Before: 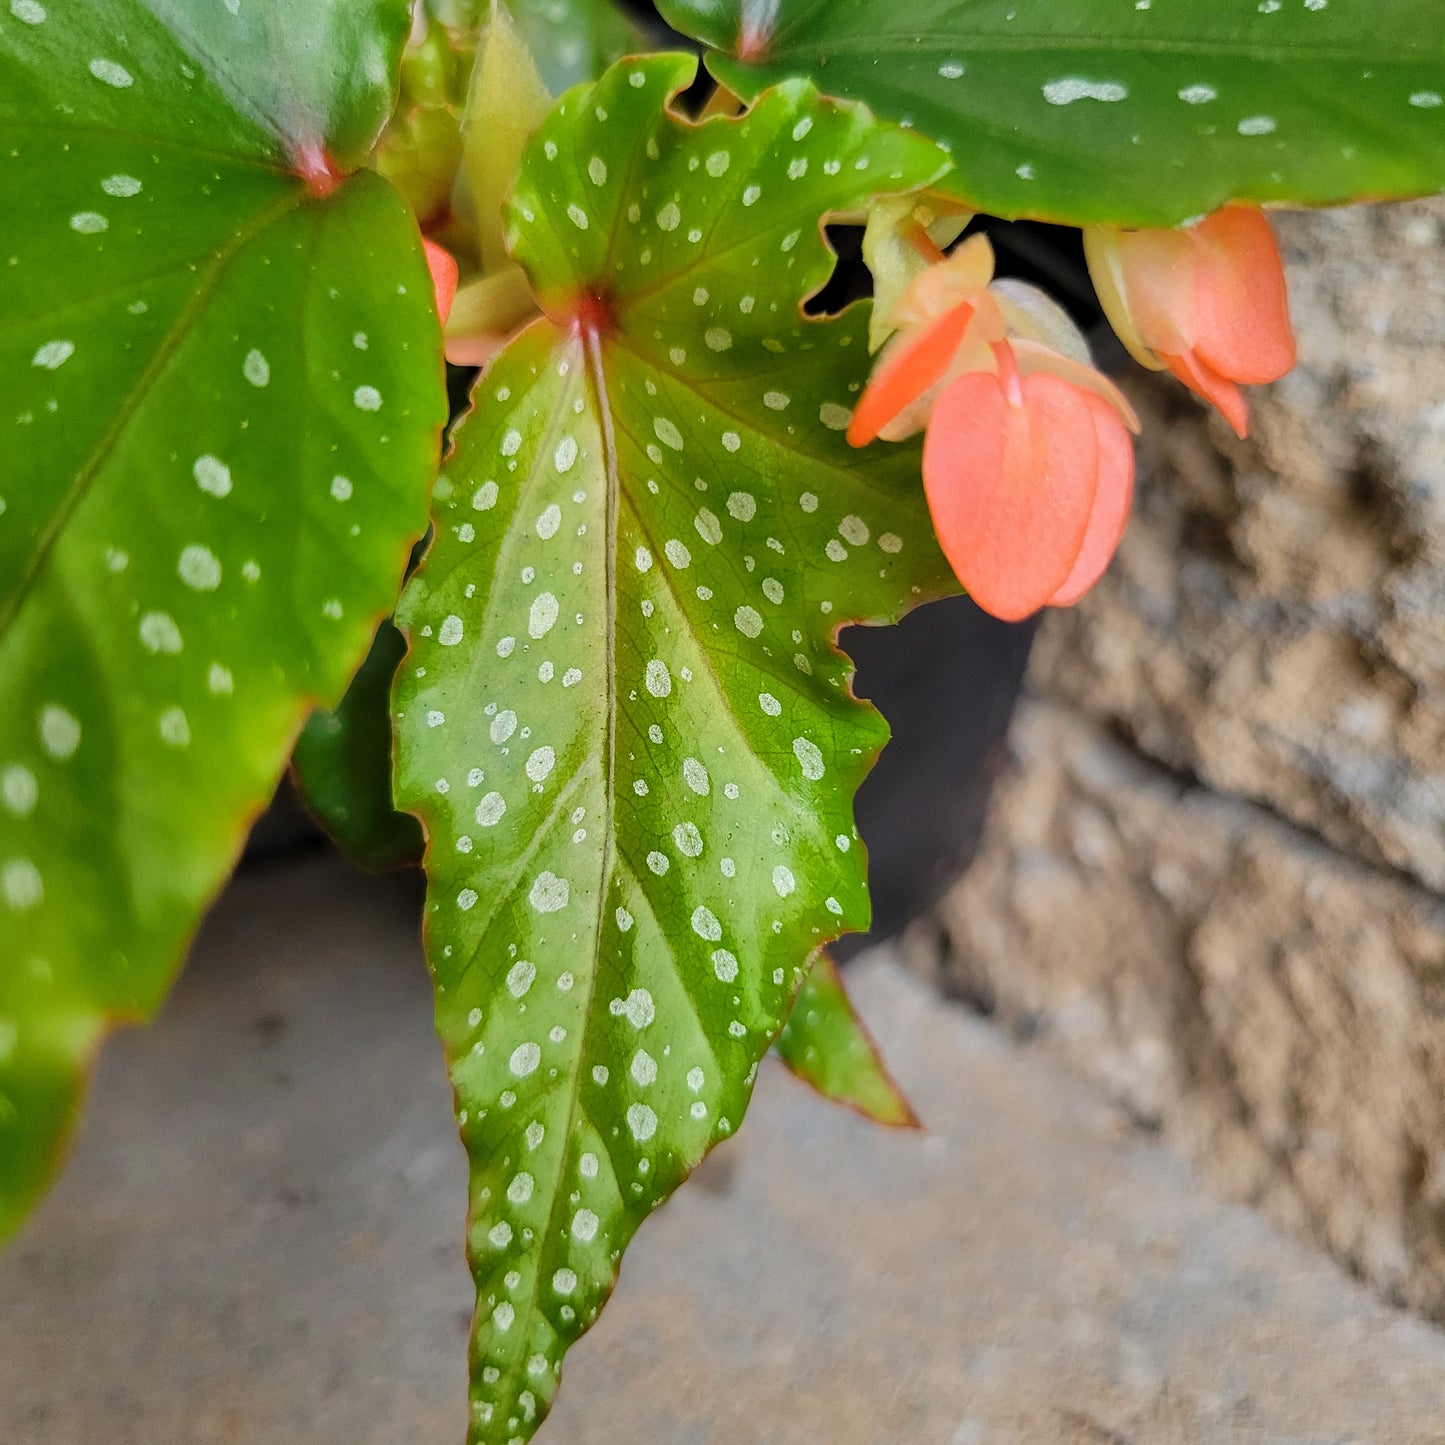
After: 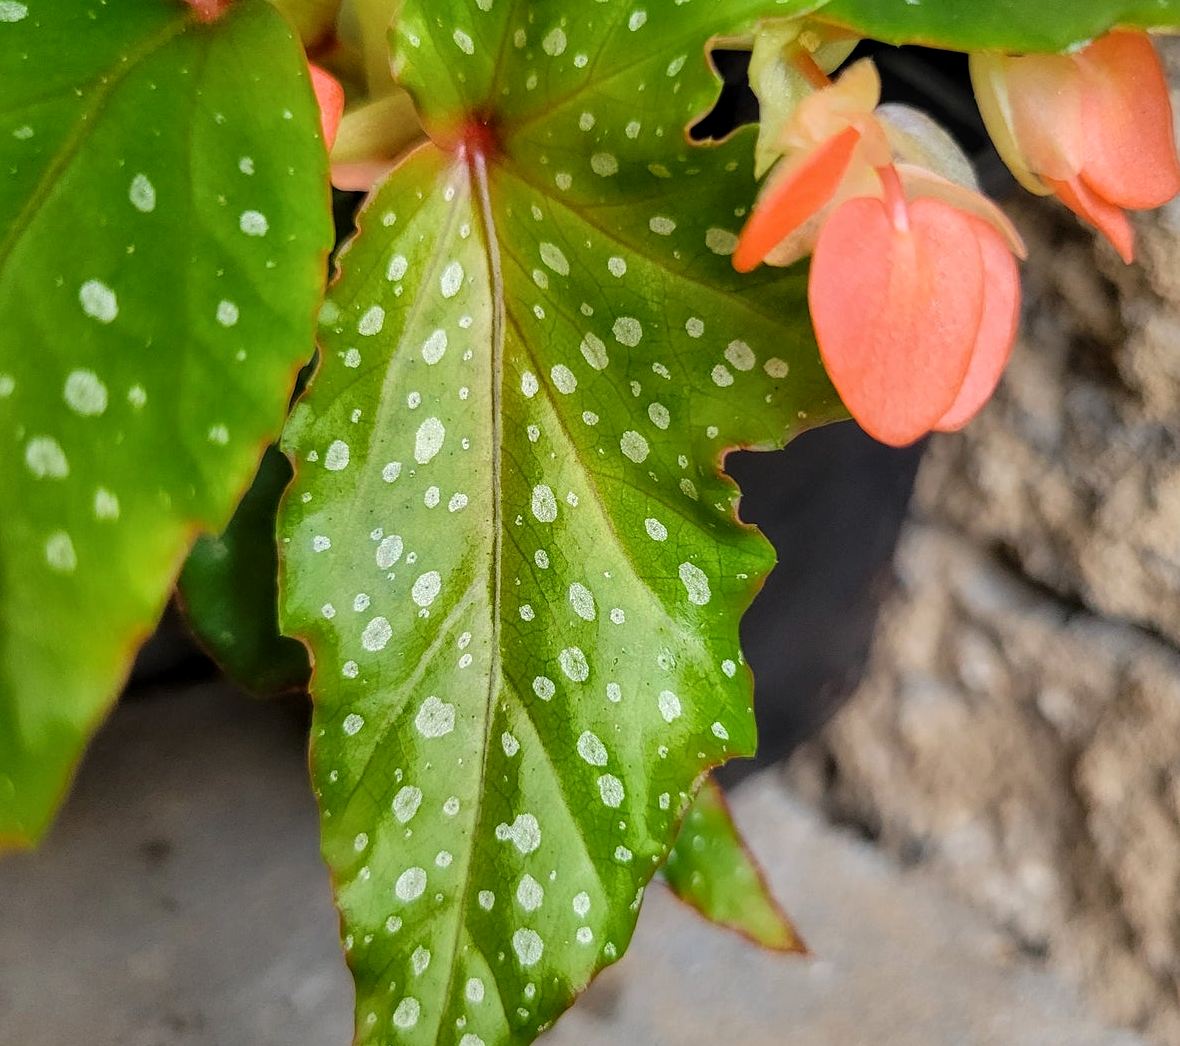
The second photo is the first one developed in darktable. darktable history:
local contrast: on, module defaults
crop: left 7.931%, top 12.174%, right 10.363%, bottom 15.418%
